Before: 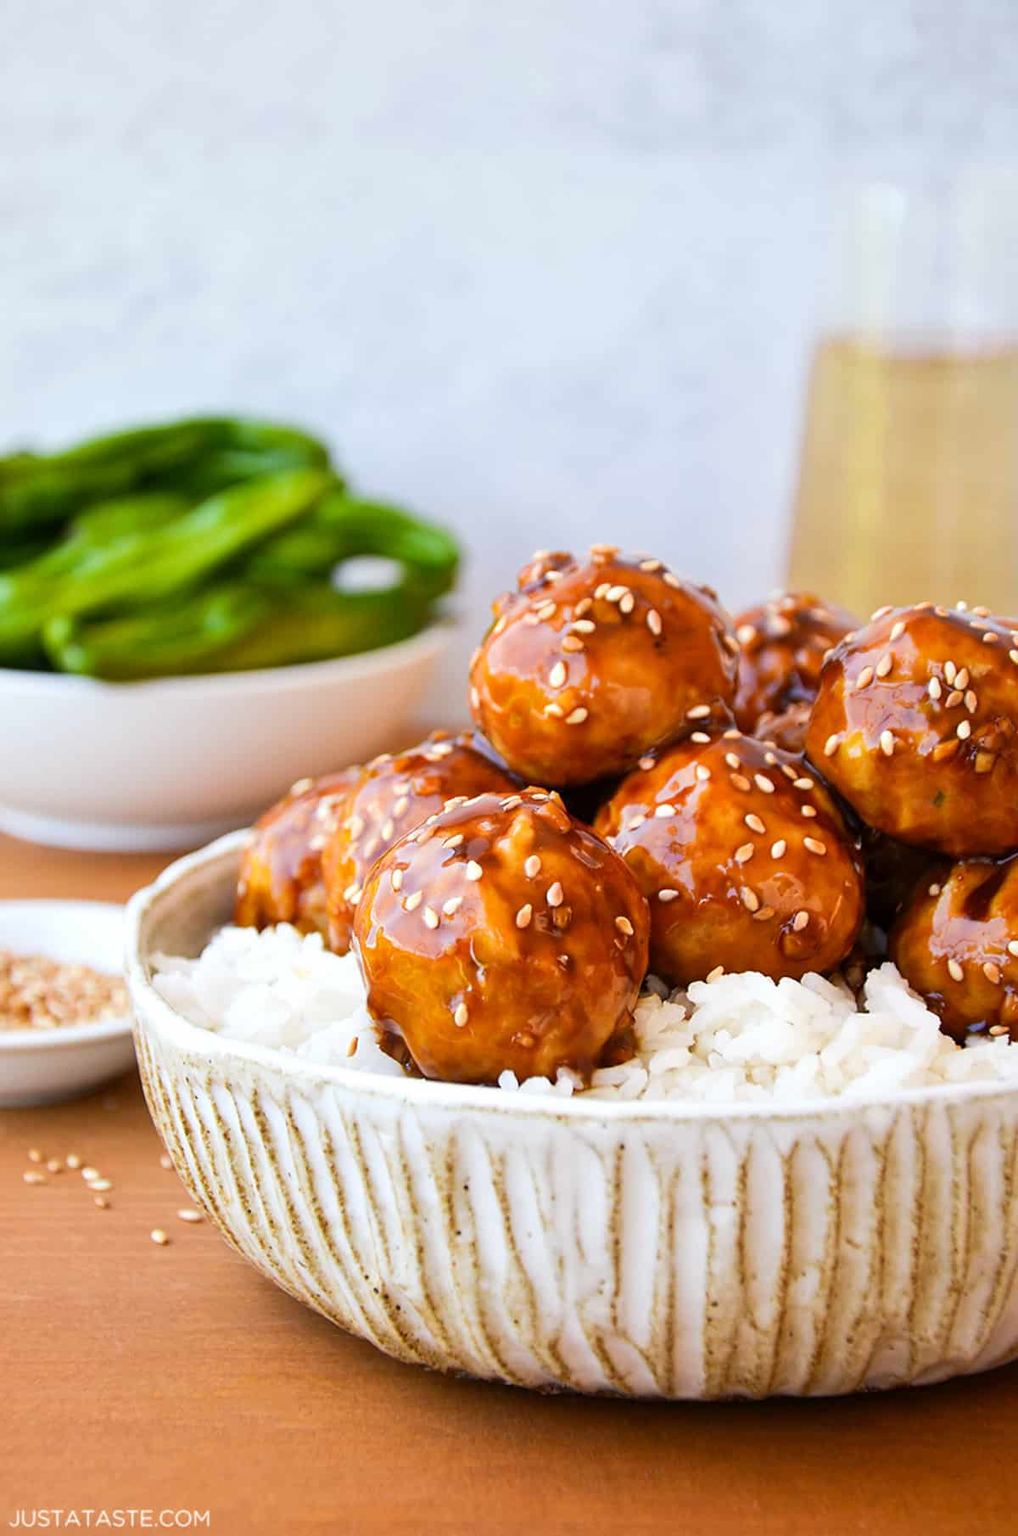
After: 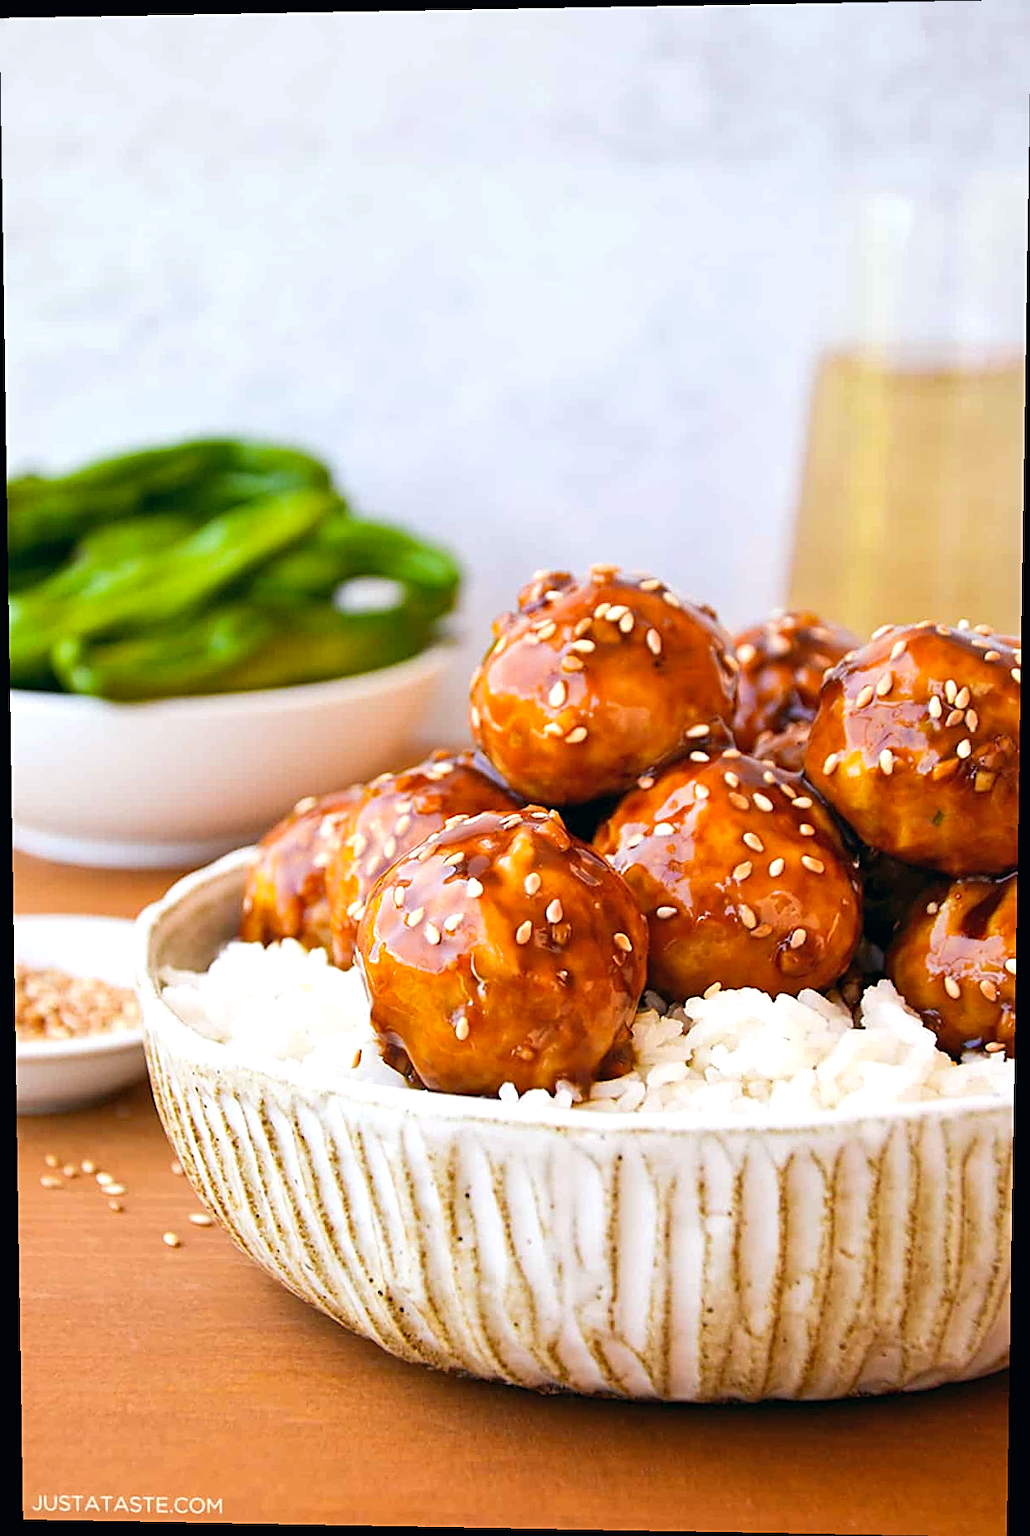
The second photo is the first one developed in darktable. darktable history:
sharpen: on, module defaults
haze removal: compatibility mode true, adaptive false
color balance: lift [1, 0.998, 1.001, 1.002], gamma [1, 1.02, 1, 0.98], gain [1, 1.02, 1.003, 0.98]
rotate and perspective: lens shift (vertical) 0.048, lens shift (horizontal) -0.024, automatic cropping off
exposure: exposure 0.207 EV, compensate highlight preservation false
